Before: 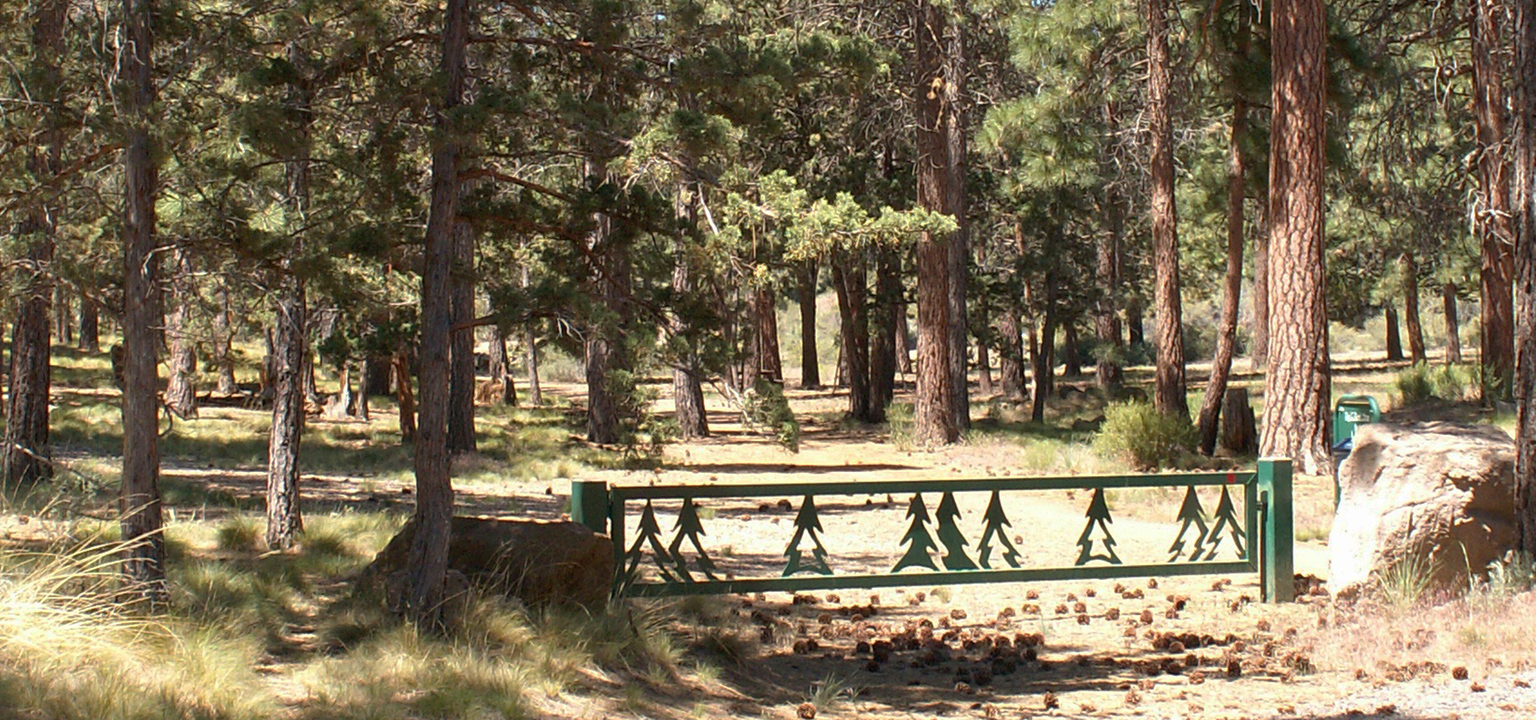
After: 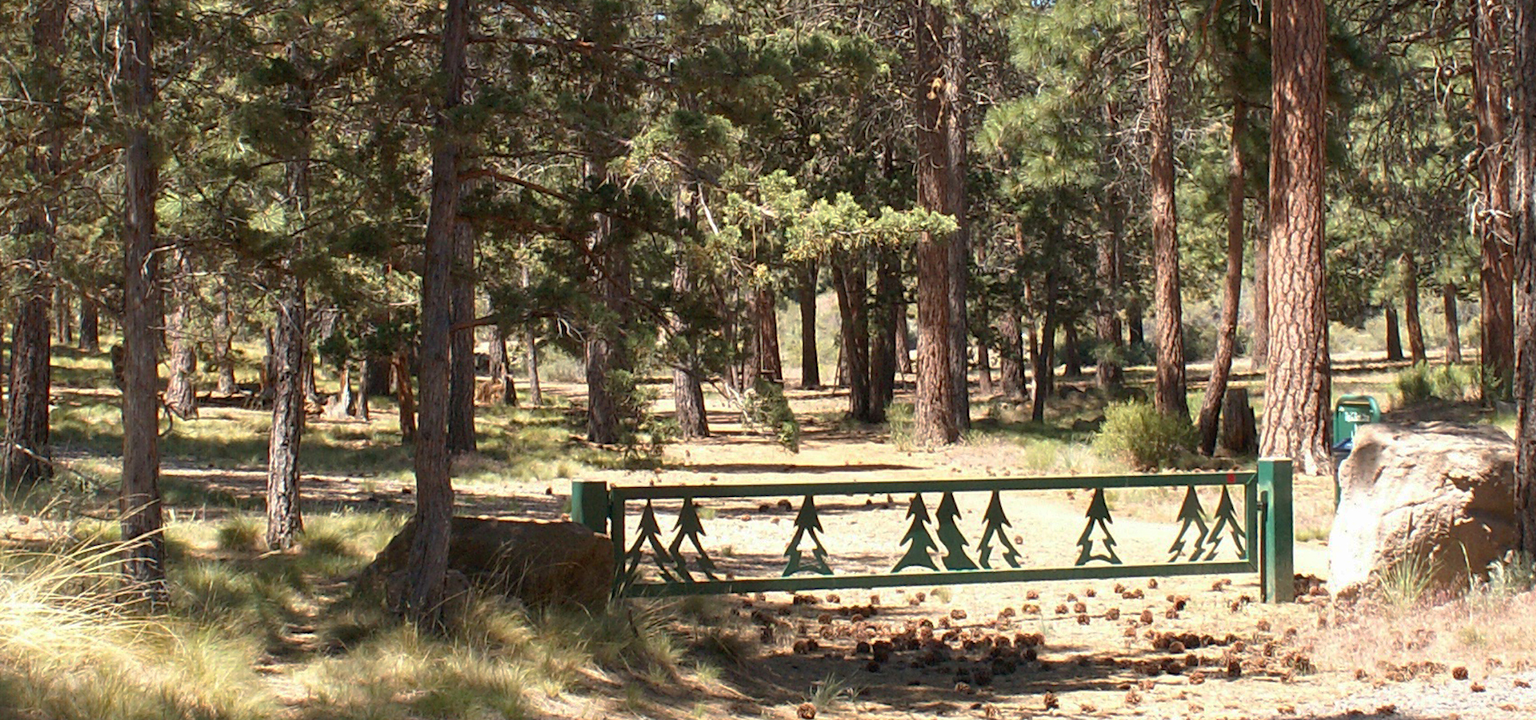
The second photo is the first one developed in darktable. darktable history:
sharpen: radius 2.896, amount 0.859, threshold 47.276
